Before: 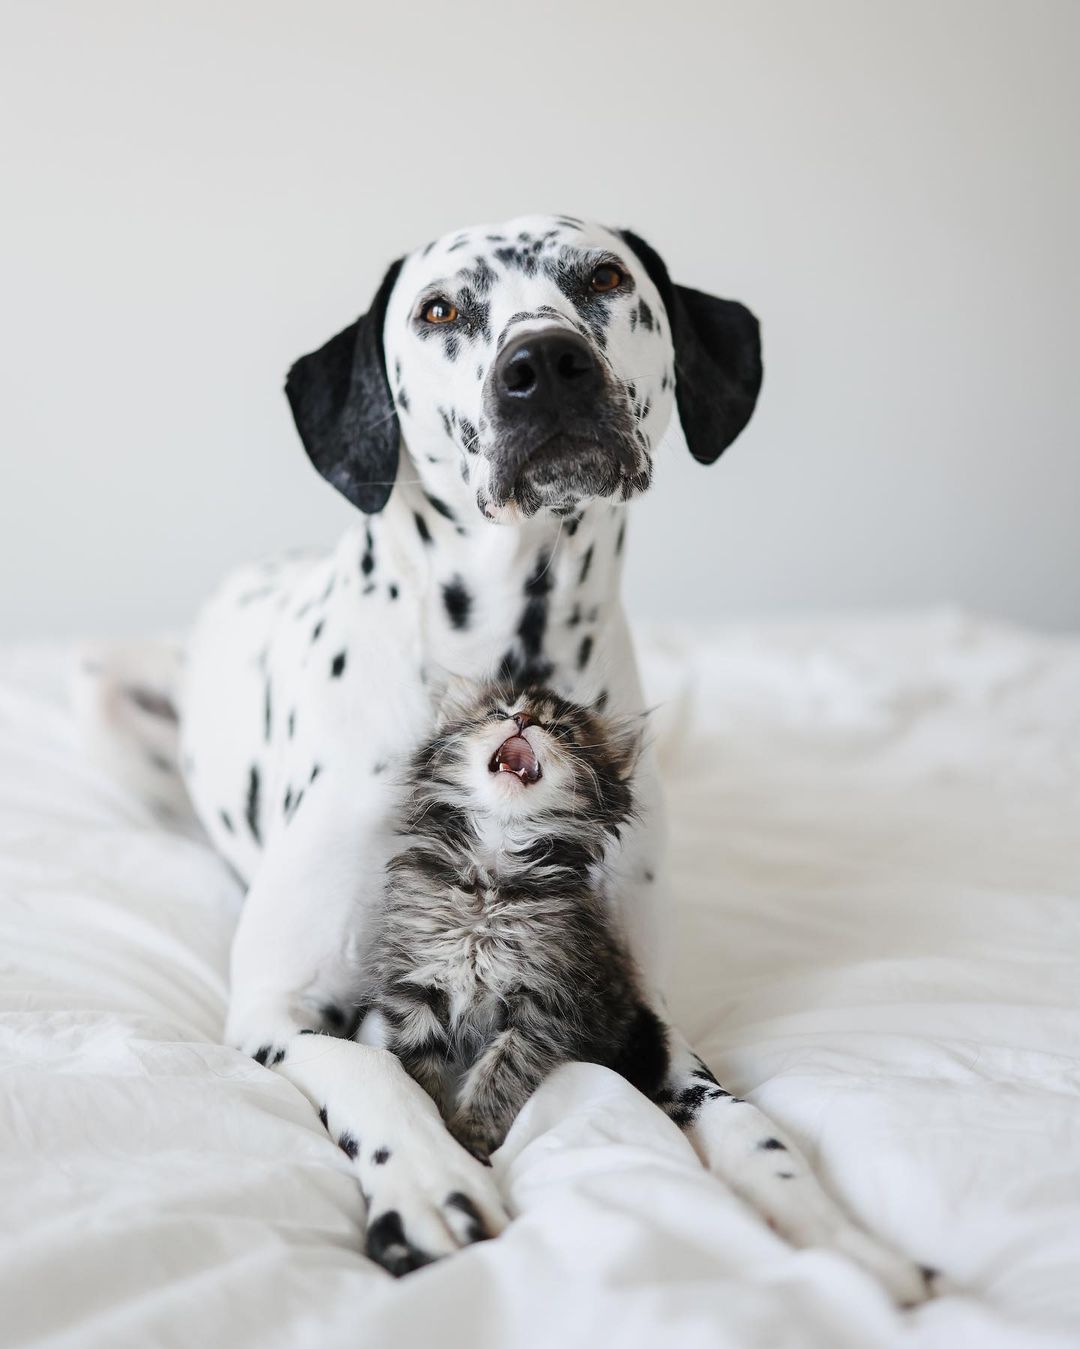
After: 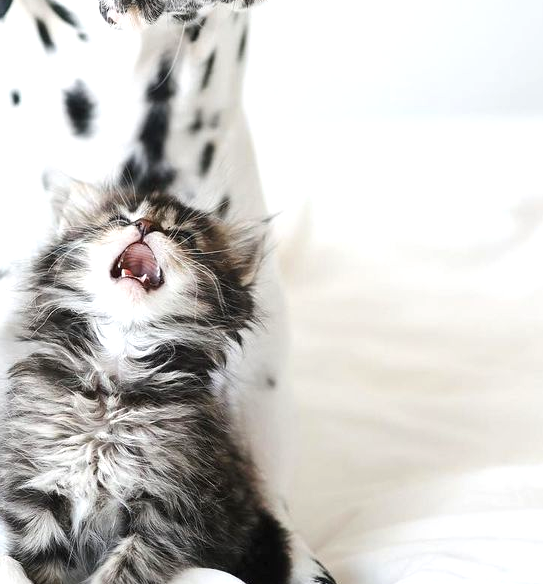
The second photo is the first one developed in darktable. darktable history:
crop: left 35.03%, top 36.625%, right 14.663%, bottom 20.057%
exposure: black level correction 0, exposure 0.7 EV, compensate exposure bias true, compensate highlight preservation false
